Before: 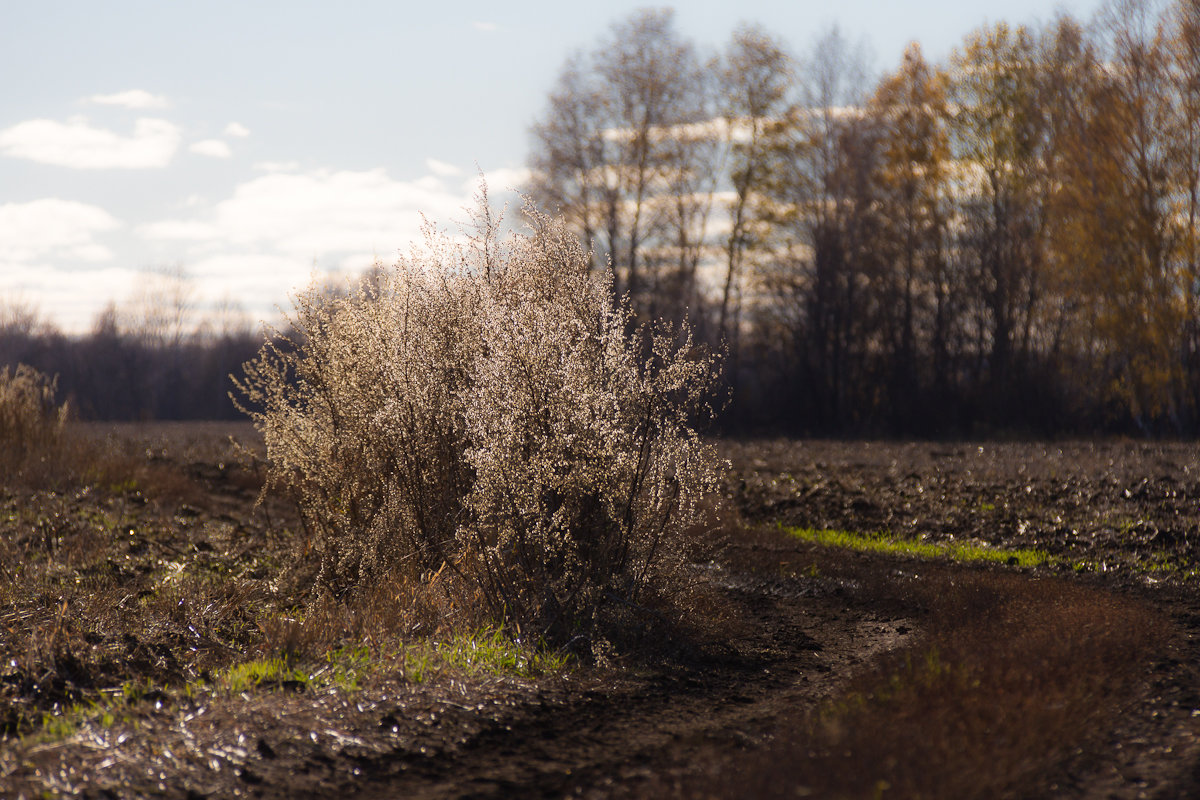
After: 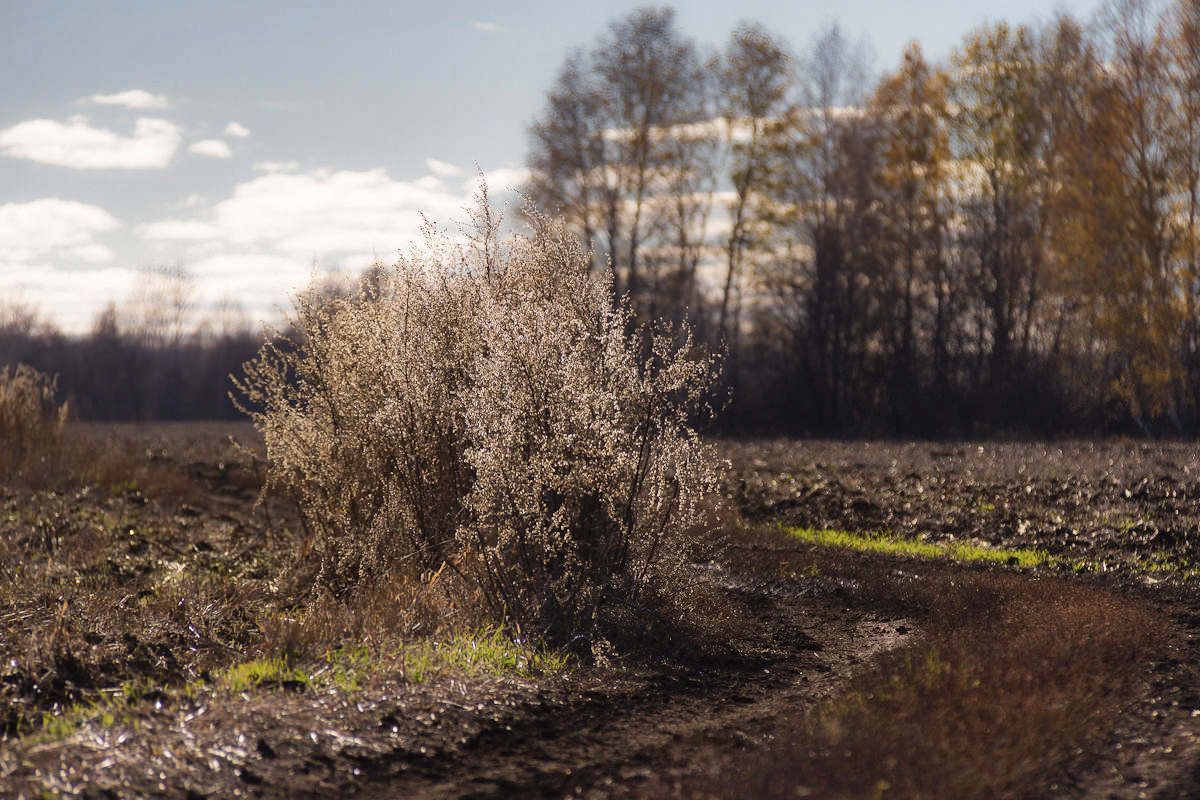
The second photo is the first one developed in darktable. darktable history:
shadows and highlights: radius 107.48, shadows 45.27, highlights -67.05, highlights color adjustment 72.39%, low approximation 0.01, soften with gaussian
contrast brightness saturation: contrast 0.013, saturation -0.057
